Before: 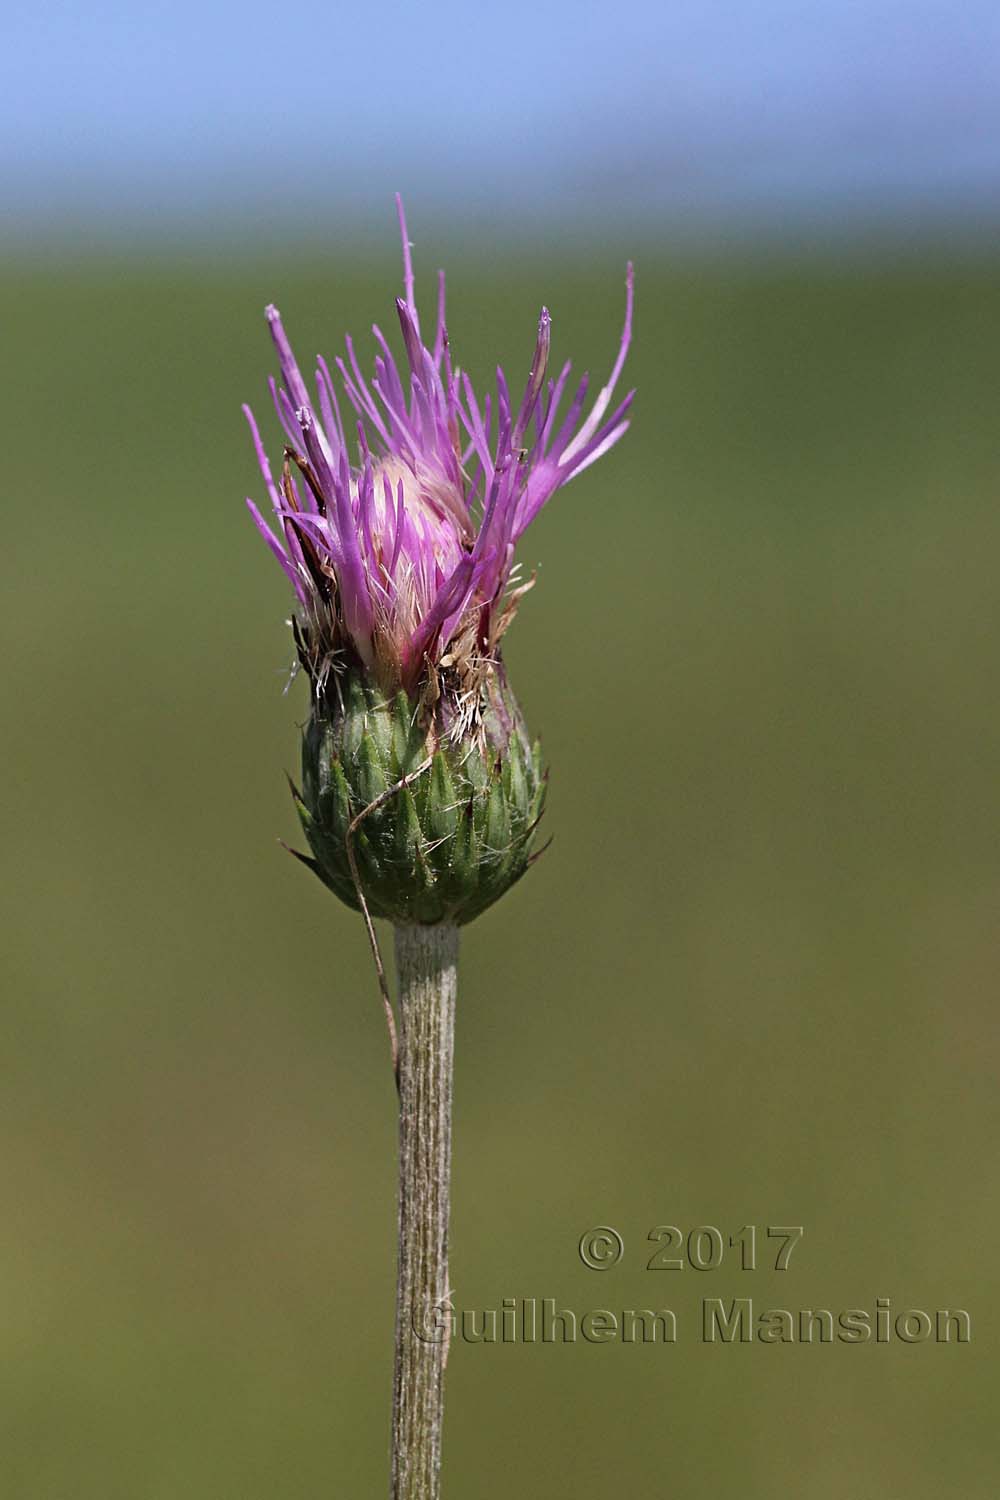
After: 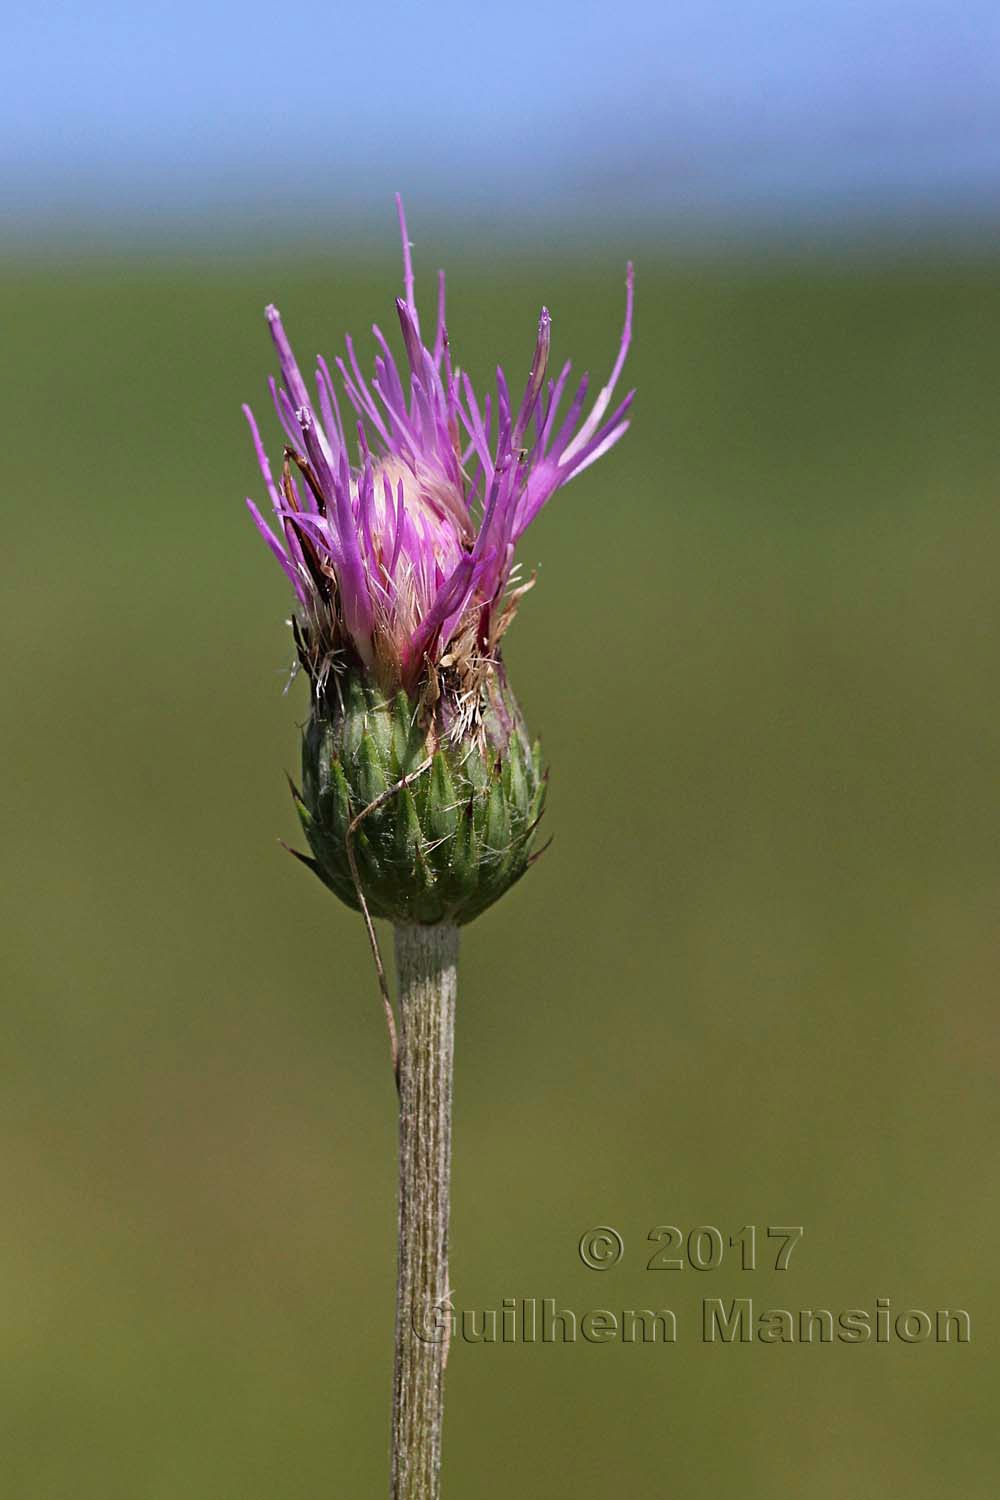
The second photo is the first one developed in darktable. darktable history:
contrast brightness saturation: saturation 0.123
